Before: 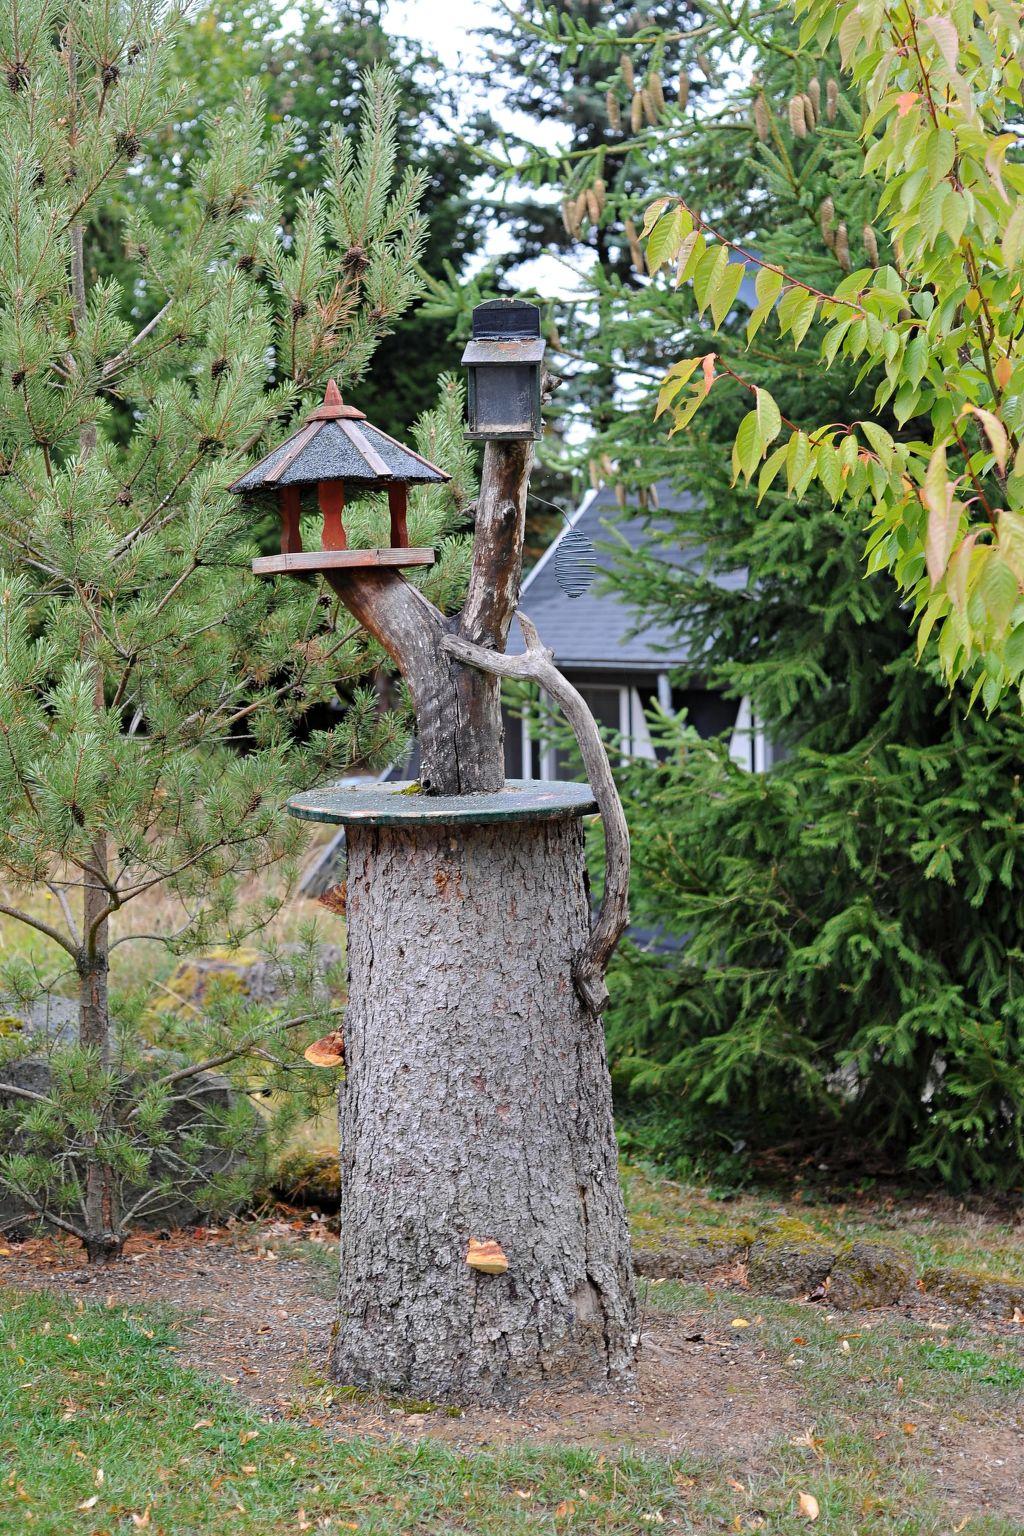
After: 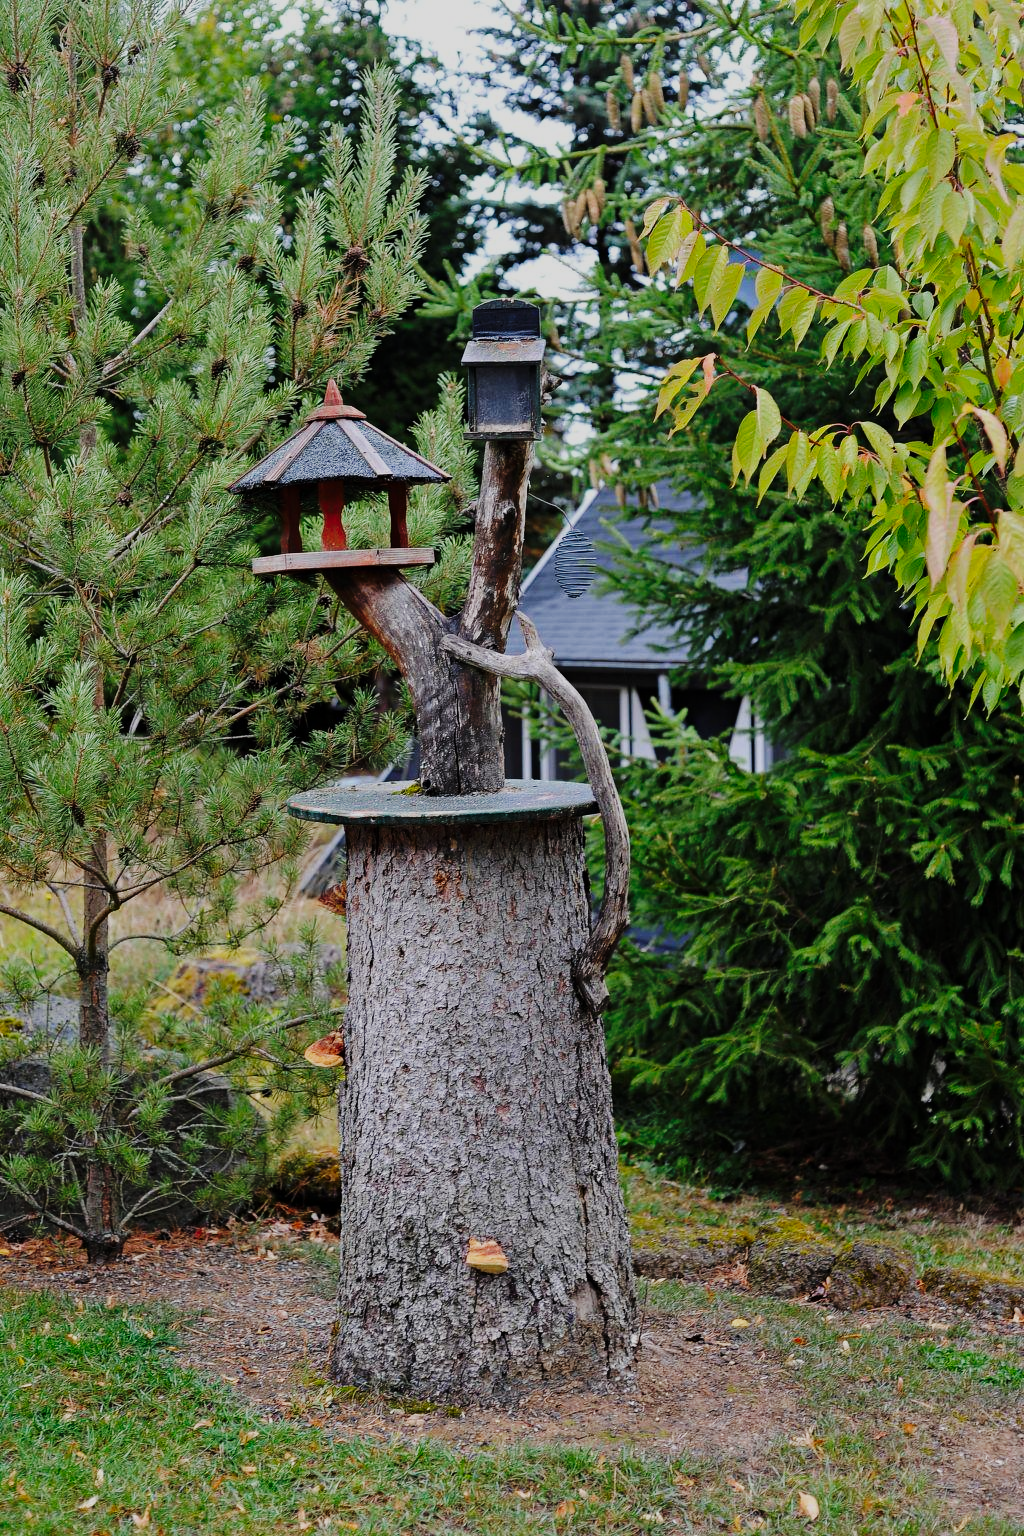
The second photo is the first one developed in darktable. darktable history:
base curve: curves: ch0 [(0, 0) (0.036, 0.025) (0.121, 0.166) (0.206, 0.329) (0.605, 0.79) (1, 1)], preserve colors none
exposure: exposure -0.976 EV, compensate highlight preservation false
